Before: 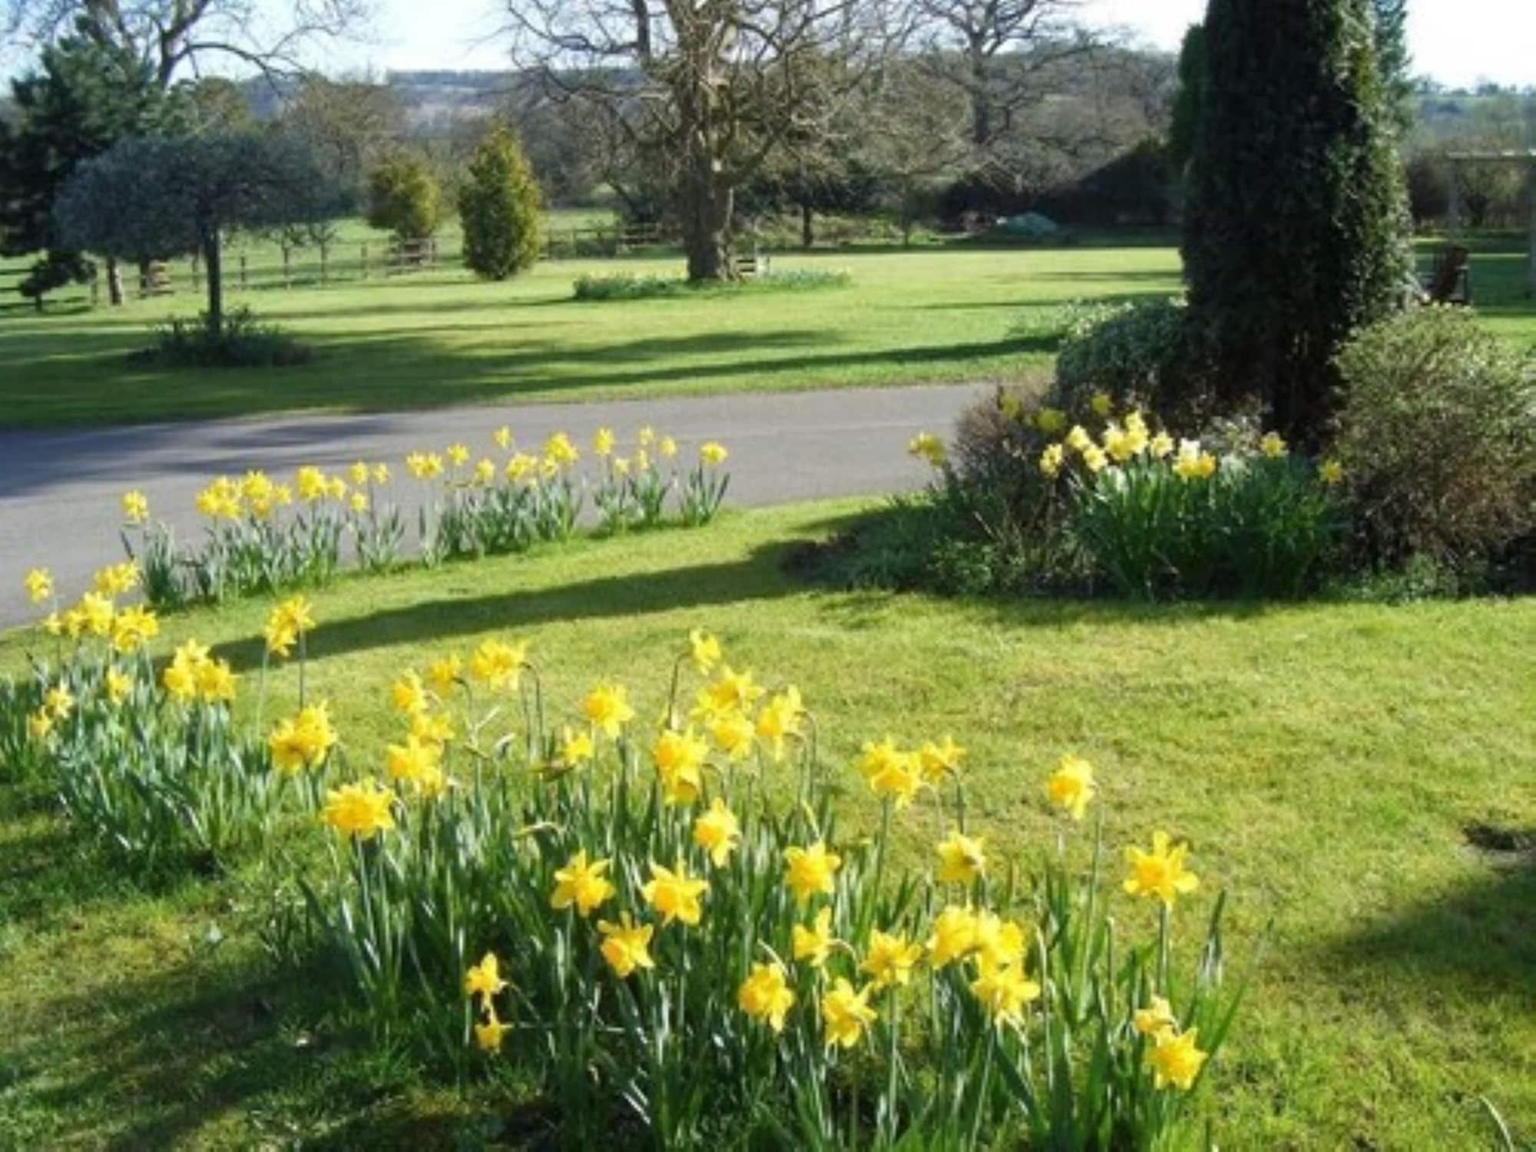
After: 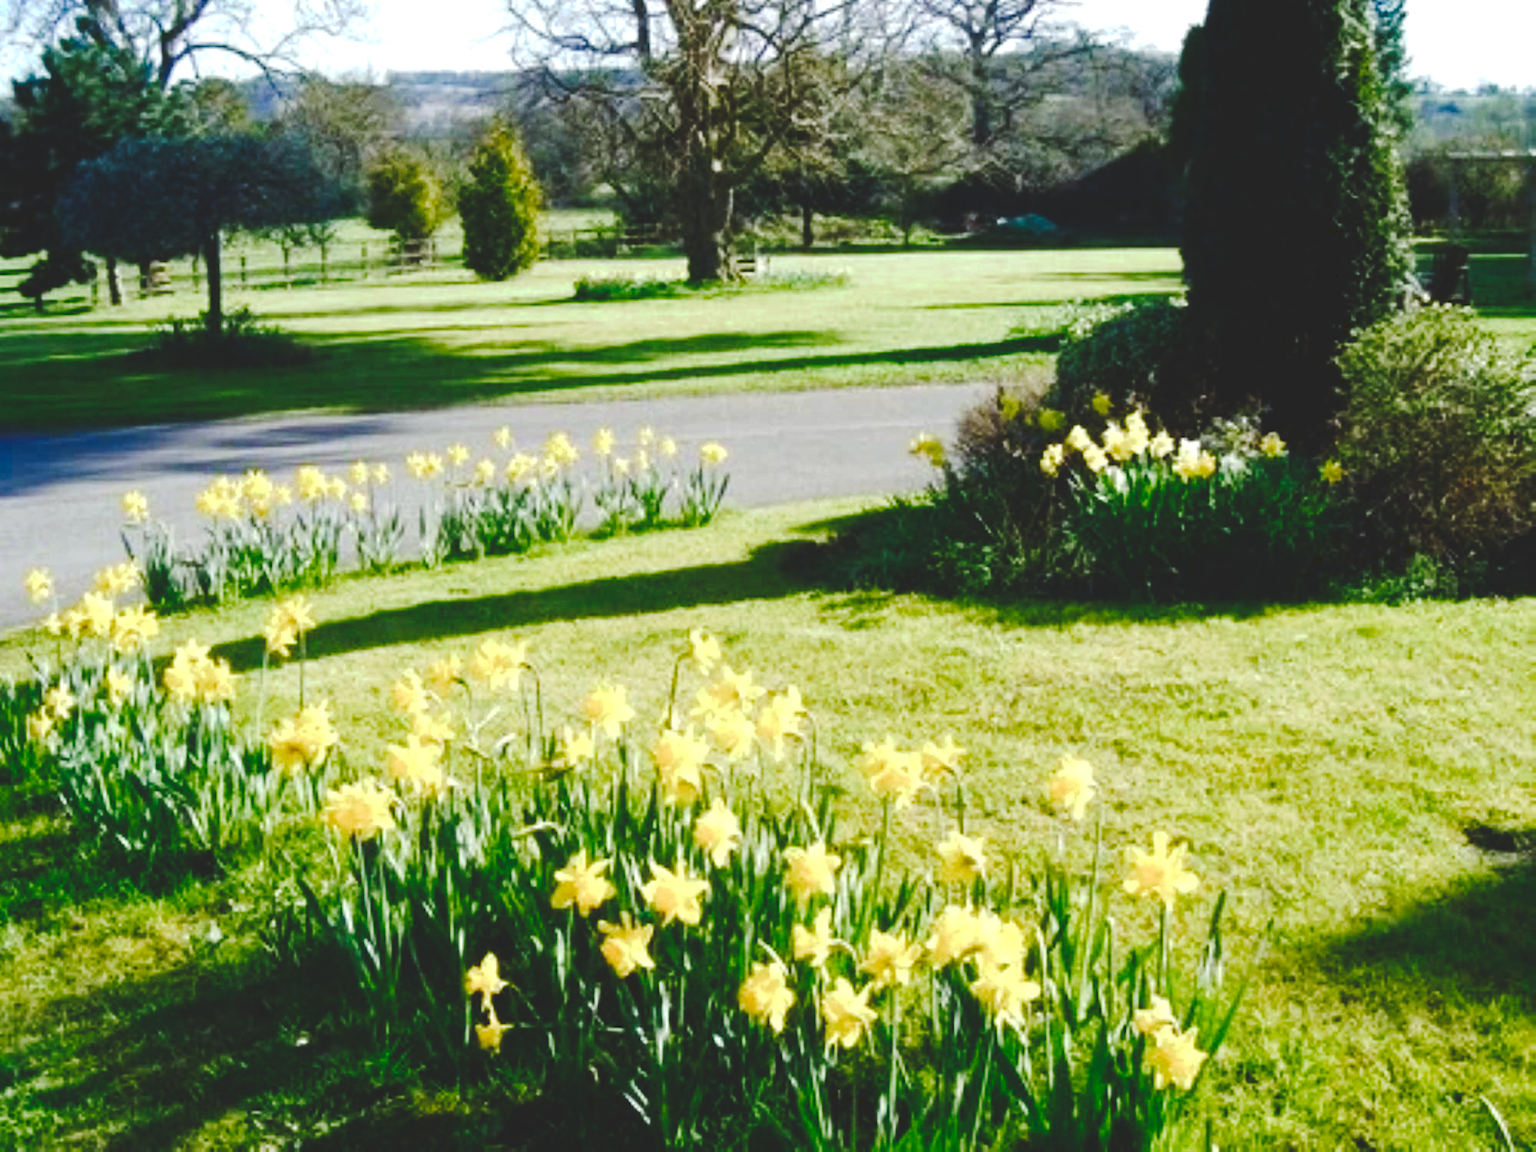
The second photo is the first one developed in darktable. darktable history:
tone curve: curves: ch0 [(0, 0) (0.003, 0.14) (0.011, 0.141) (0.025, 0.141) (0.044, 0.142) (0.069, 0.146) (0.1, 0.151) (0.136, 0.16) (0.177, 0.182) (0.224, 0.214) (0.277, 0.272) (0.335, 0.35) (0.399, 0.453) (0.468, 0.548) (0.543, 0.634) (0.623, 0.715) (0.709, 0.778) (0.801, 0.848) (0.898, 0.902) (1, 1)], preserve colors none
color balance rgb: perceptual saturation grading › highlights -29.58%, perceptual saturation grading › mid-tones 29.47%, perceptual saturation grading › shadows 59.73%, perceptual brilliance grading › global brilliance -17.79%, perceptual brilliance grading › highlights 28.73%, global vibrance 15.44%
white balance: red 0.982, blue 1.018
